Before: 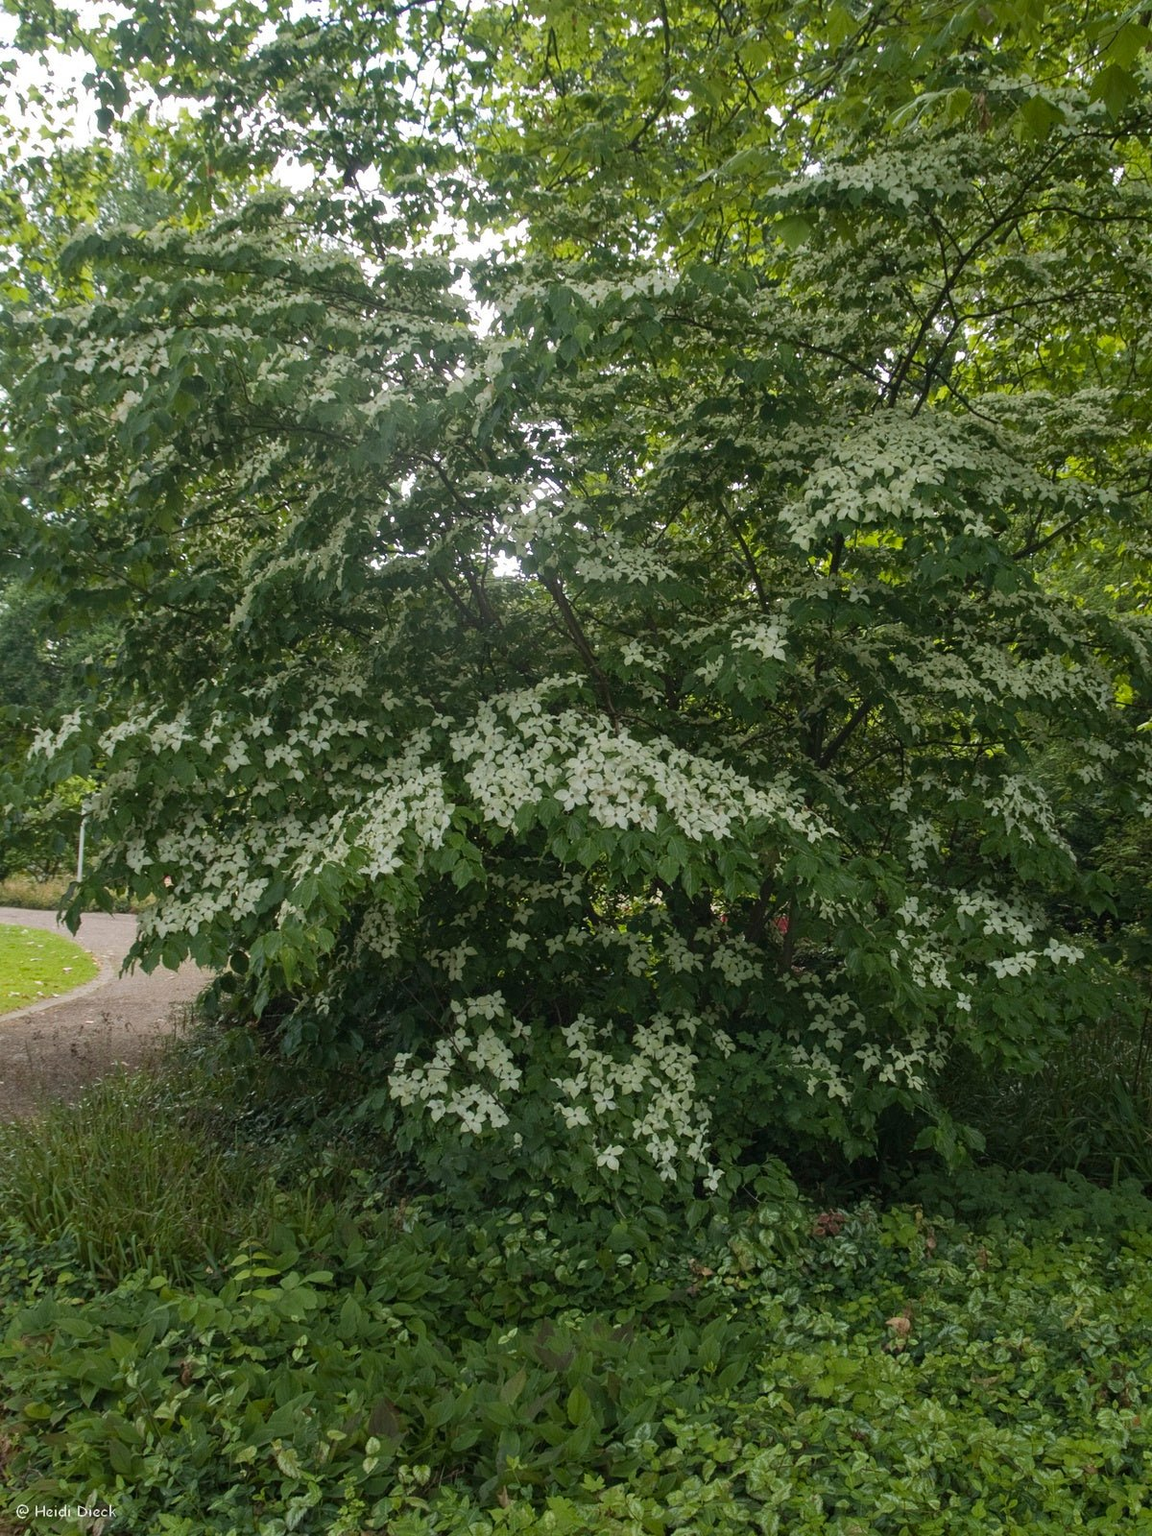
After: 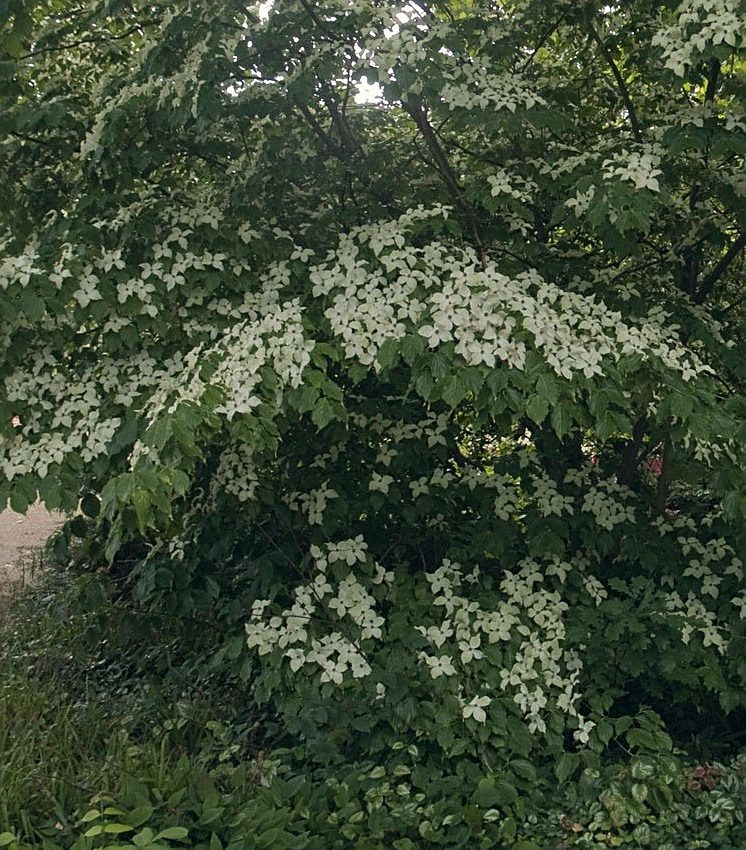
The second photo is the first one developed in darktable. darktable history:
color correction: highlights a* 2.79, highlights b* 5.02, shadows a* -1.96, shadows b* -4.82, saturation 0.815
sharpen: on, module defaults
crop: left 13.268%, top 31.076%, right 24.52%, bottom 15.778%
